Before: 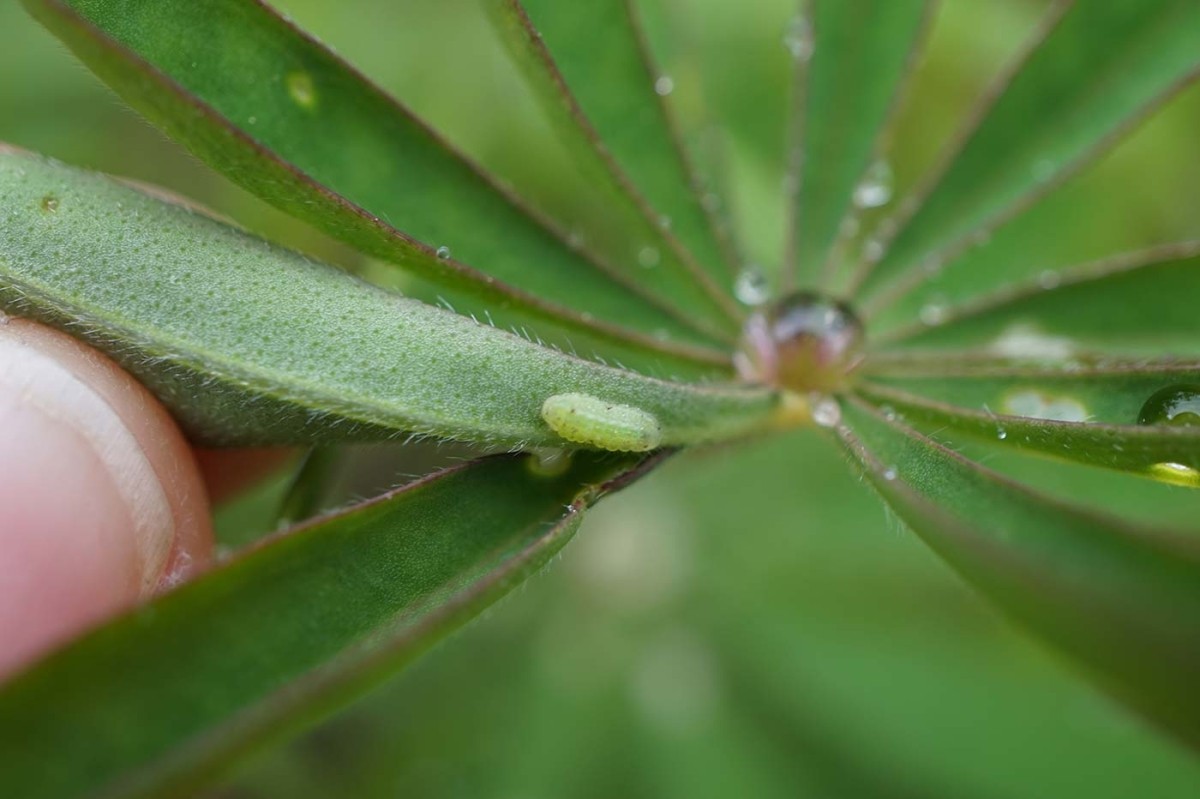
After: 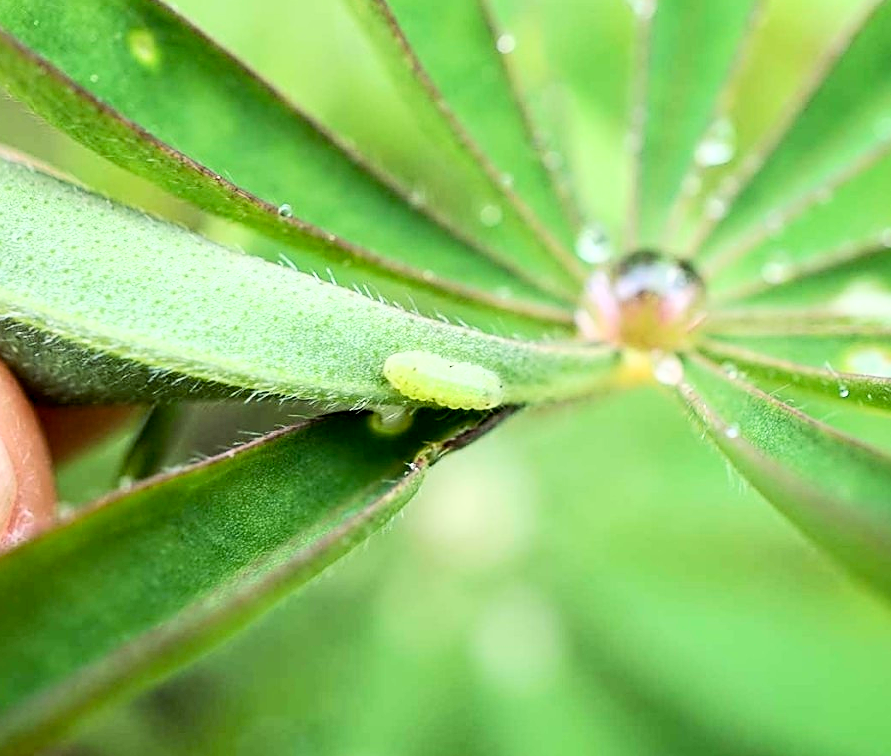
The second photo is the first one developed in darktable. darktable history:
crop and rotate: left 13.184%, top 5.29%, right 12.515%
exposure: black level correction 0.004, exposure 0.016 EV, compensate exposure bias true, compensate highlight preservation false
base curve: curves: ch0 [(0, 0) (0.007, 0.004) (0.027, 0.03) (0.046, 0.07) (0.207, 0.54) (0.442, 0.872) (0.673, 0.972) (1, 1)]
color balance rgb: shadows lift › chroma 2.062%, shadows lift › hue 185.35°, global offset › luminance -0.479%, perceptual saturation grading › global saturation -11.579%, perceptual brilliance grading › global brilliance 11.692%
sharpen: on, module defaults
